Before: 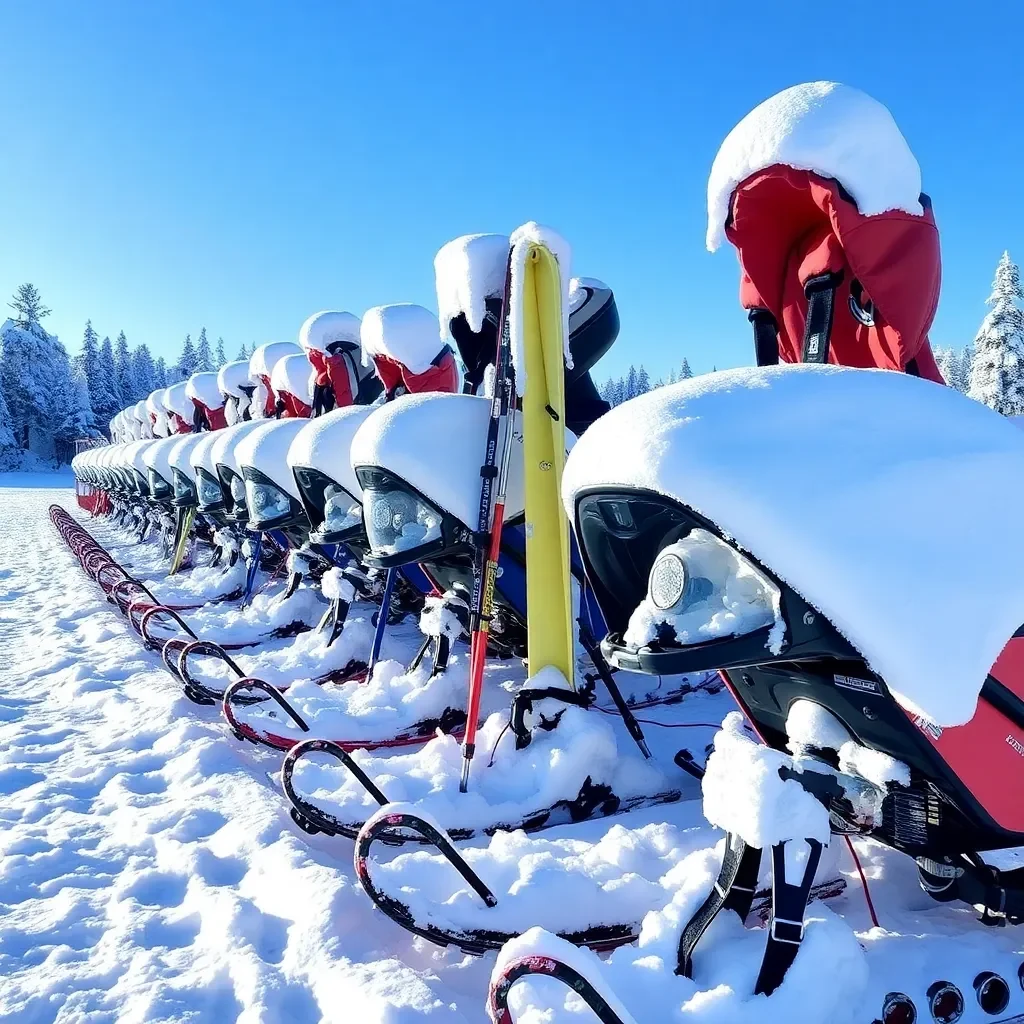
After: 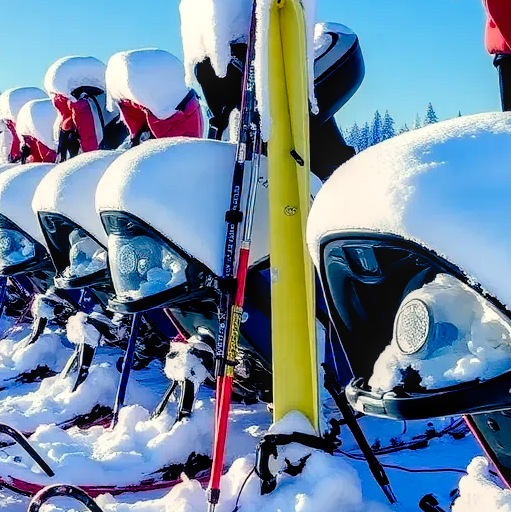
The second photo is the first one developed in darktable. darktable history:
color balance rgb: shadows lift › chroma 3%, shadows lift › hue 240.84°, highlights gain › chroma 3%, highlights gain › hue 73.2°, global offset › luminance -0.5%, perceptual saturation grading › global saturation 20%, perceptual saturation grading › highlights -25%, perceptual saturation grading › shadows 50%, global vibrance 25.26%
crop: left 25%, top 25%, right 25%, bottom 25%
local contrast: on, module defaults
